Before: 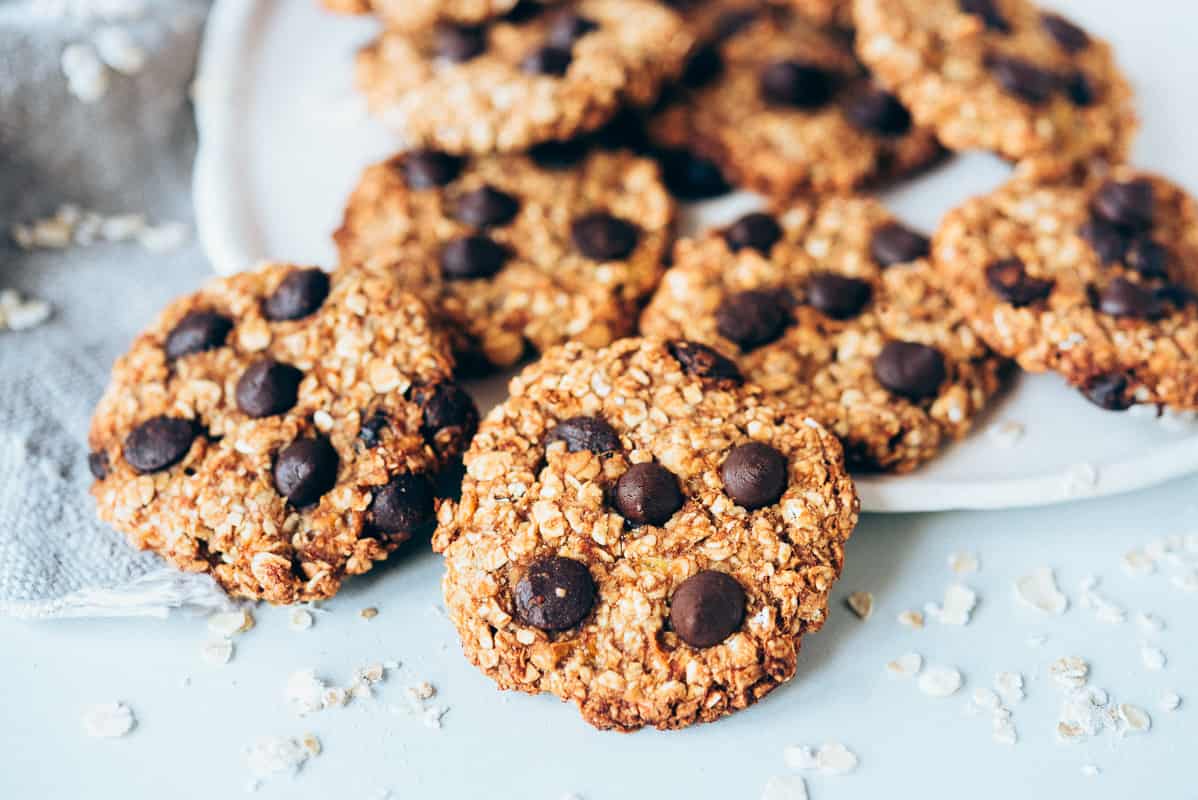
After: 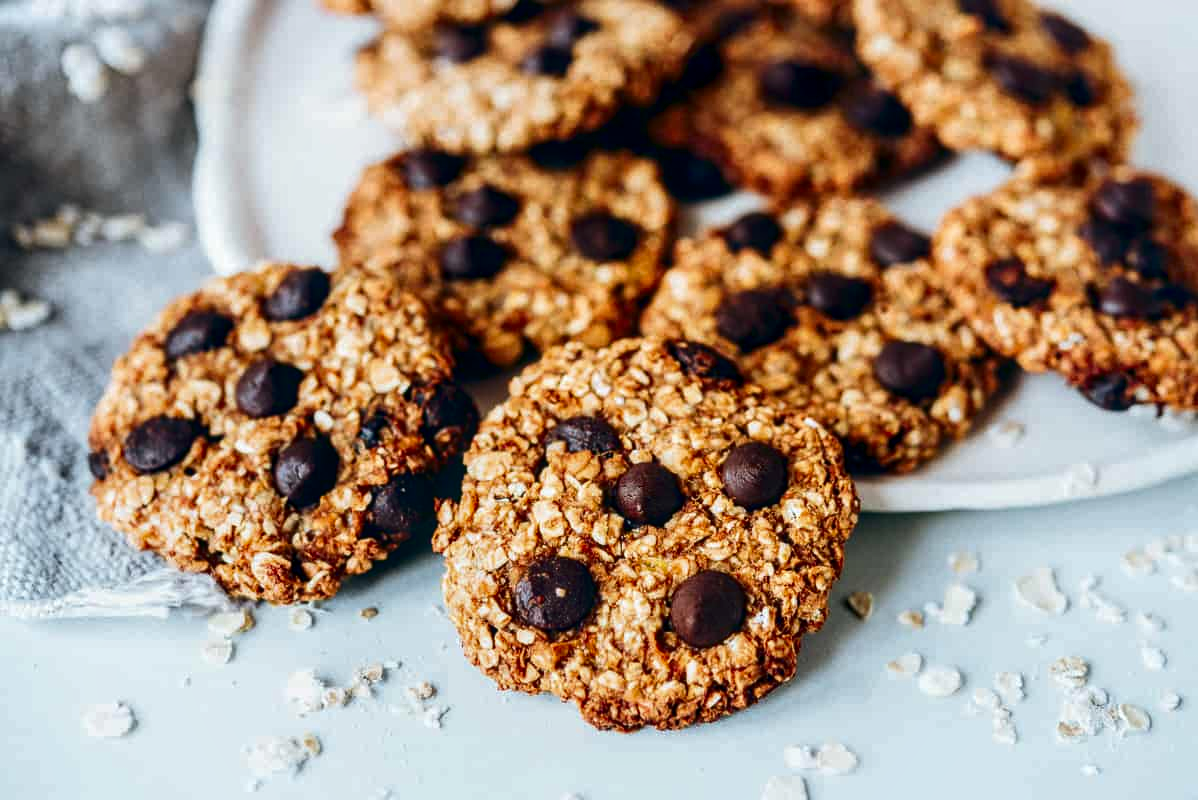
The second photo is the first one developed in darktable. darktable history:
local contrast: on, module defaults
contrast brightness saturation: contrast 0.1, brightness -0.26, saturation 0.14
